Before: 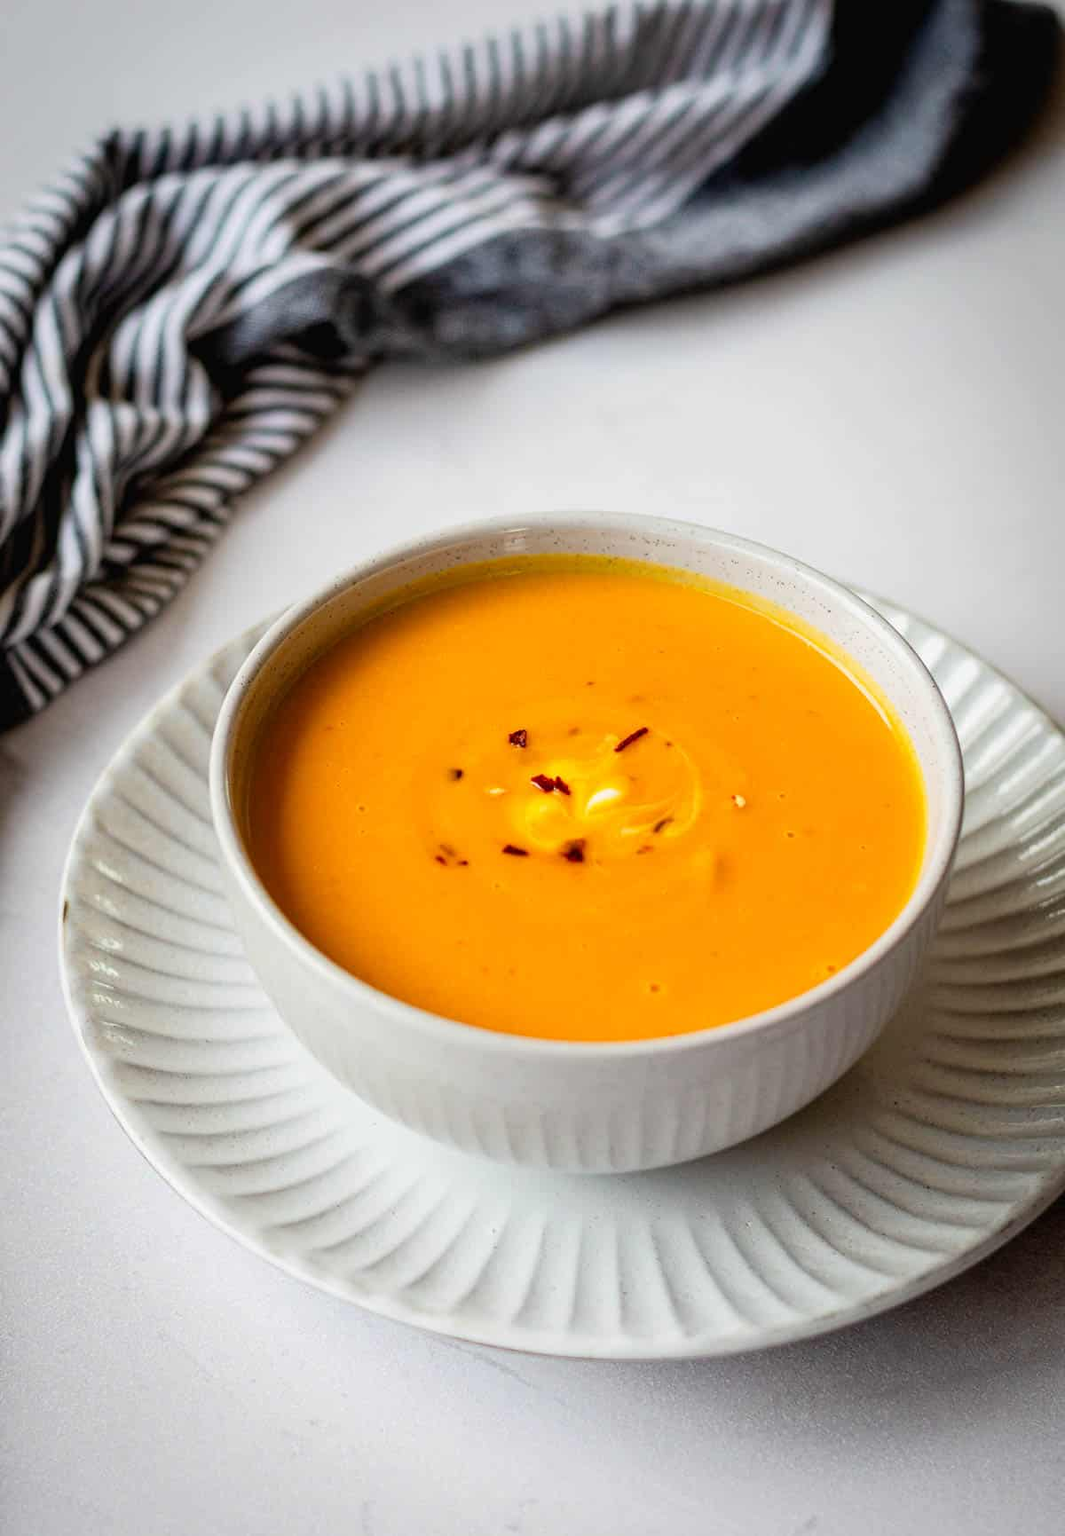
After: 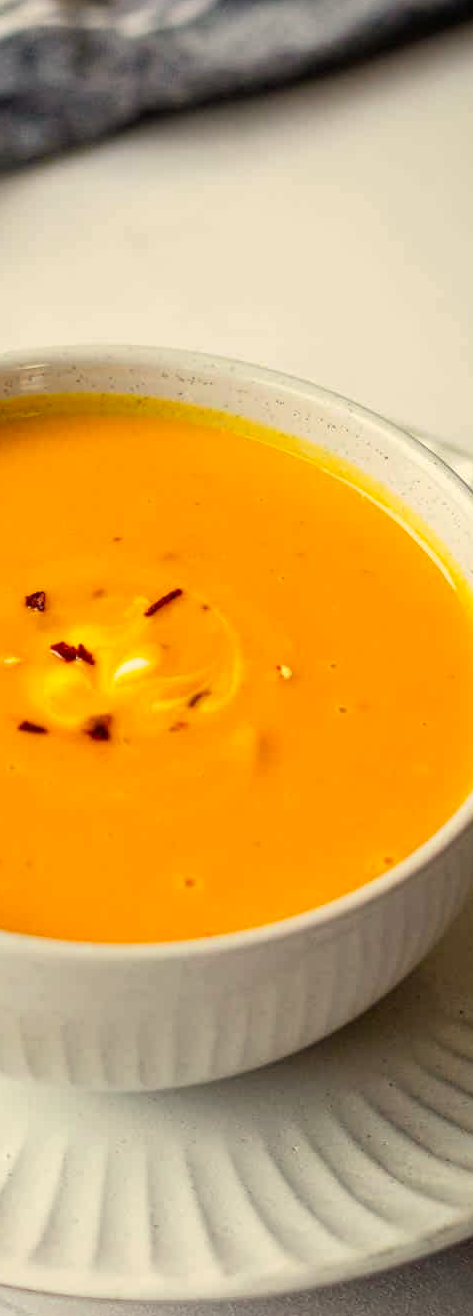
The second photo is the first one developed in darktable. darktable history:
crop: left 45.721%, top 13.393%, right 14.118%, bottom 10.01%
color correction: highlights a* 1.39, highlights b* 17.83
